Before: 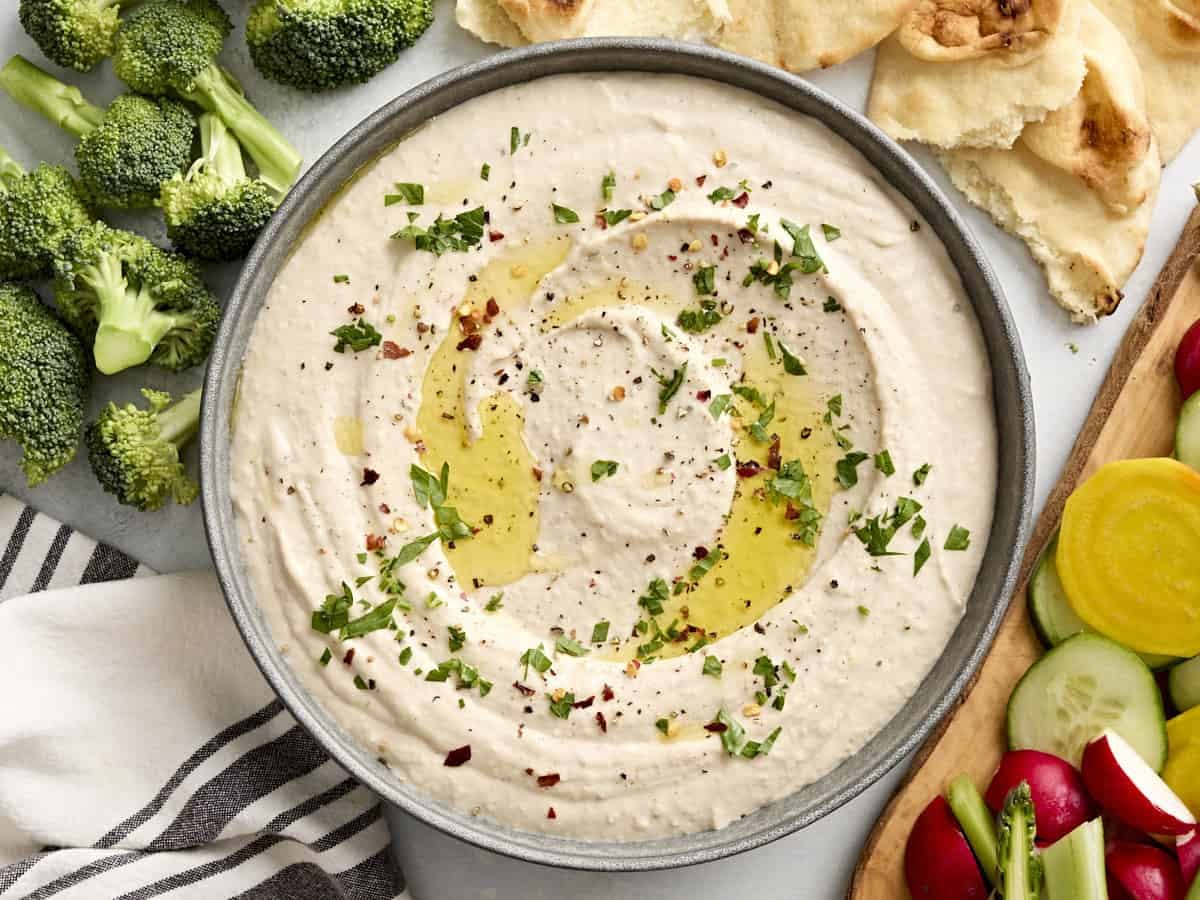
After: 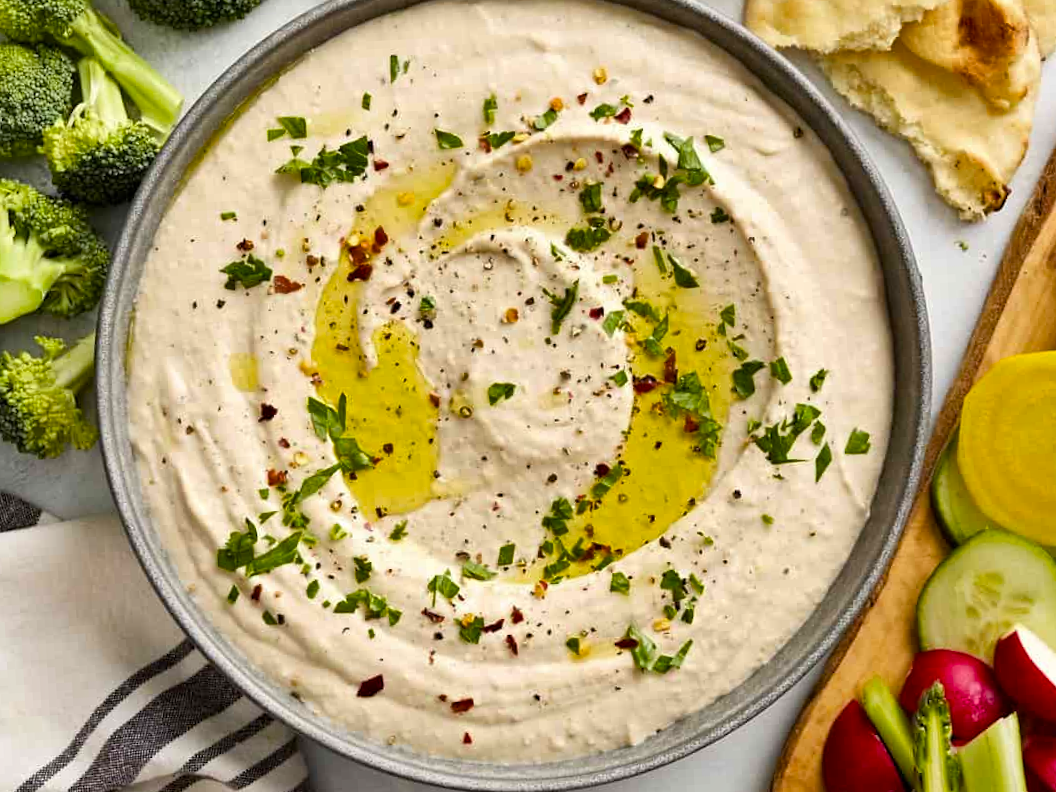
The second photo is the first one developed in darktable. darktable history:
crop and rotate: angle 3.08°, left 5.808%, top 5.719%
shadows and highlights: low approximation 0.01, soften with gaussian
color balance rgb: perceptual saturation grading › global saturation 25.419%, global vibrance 20%
